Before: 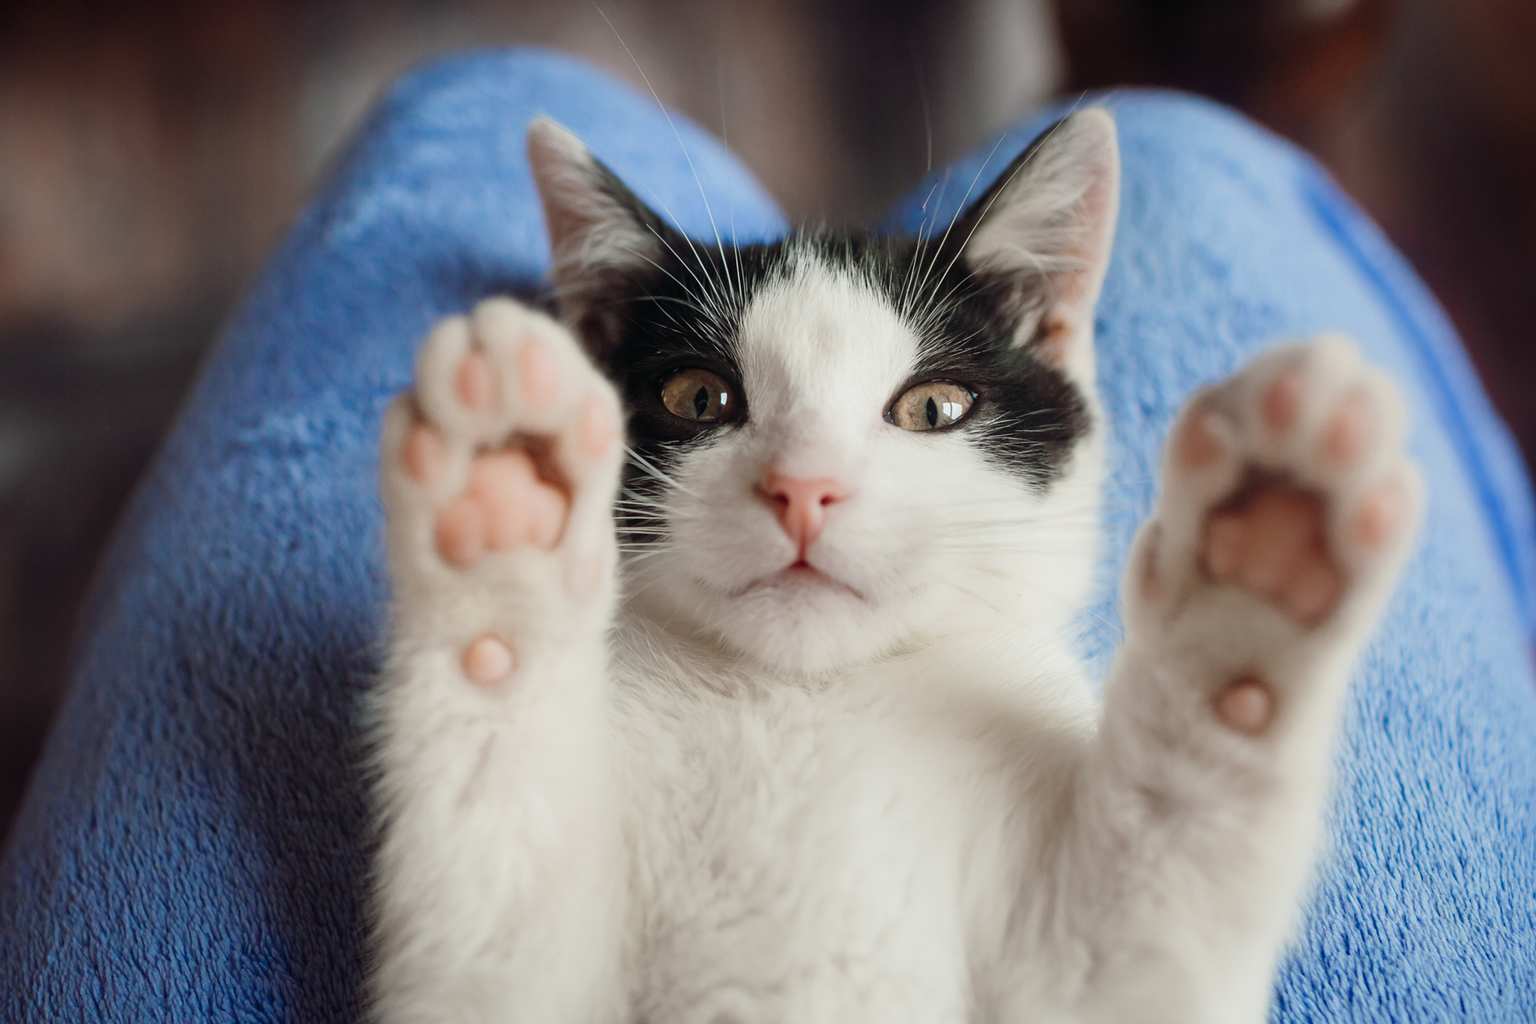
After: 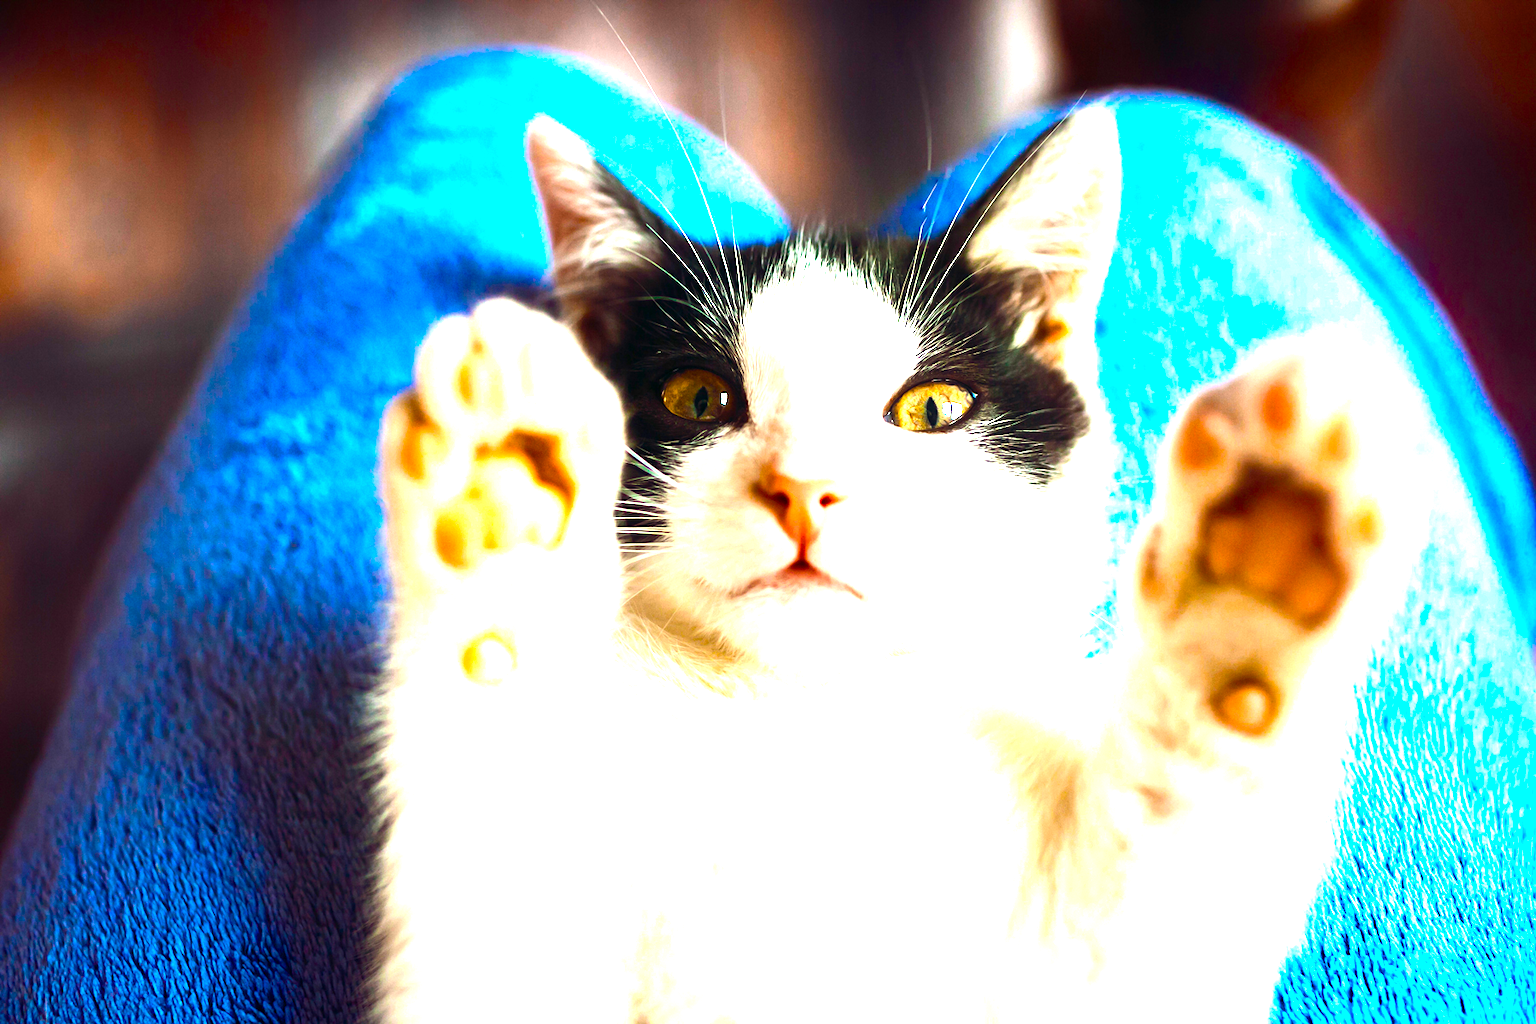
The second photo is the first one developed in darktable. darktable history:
color balance rgb: linear chroma grading › global chroma 20%, perceptual saturation grading › global saturation 65%, perceptual saturation grading › highlights 60%, perceptual saturation grading › mid-tones 50%, perceptual saturation grading › shadows 50%, perceptual brilliance grading › global brilliance 30%, perceptual brilliance grading › highlights 50%, perceptual brilliance grading › mid-tones 50%, perceptual brilliance grading › shadows -22%, global vibrance 20%
tone equalizer: on, module defaults
